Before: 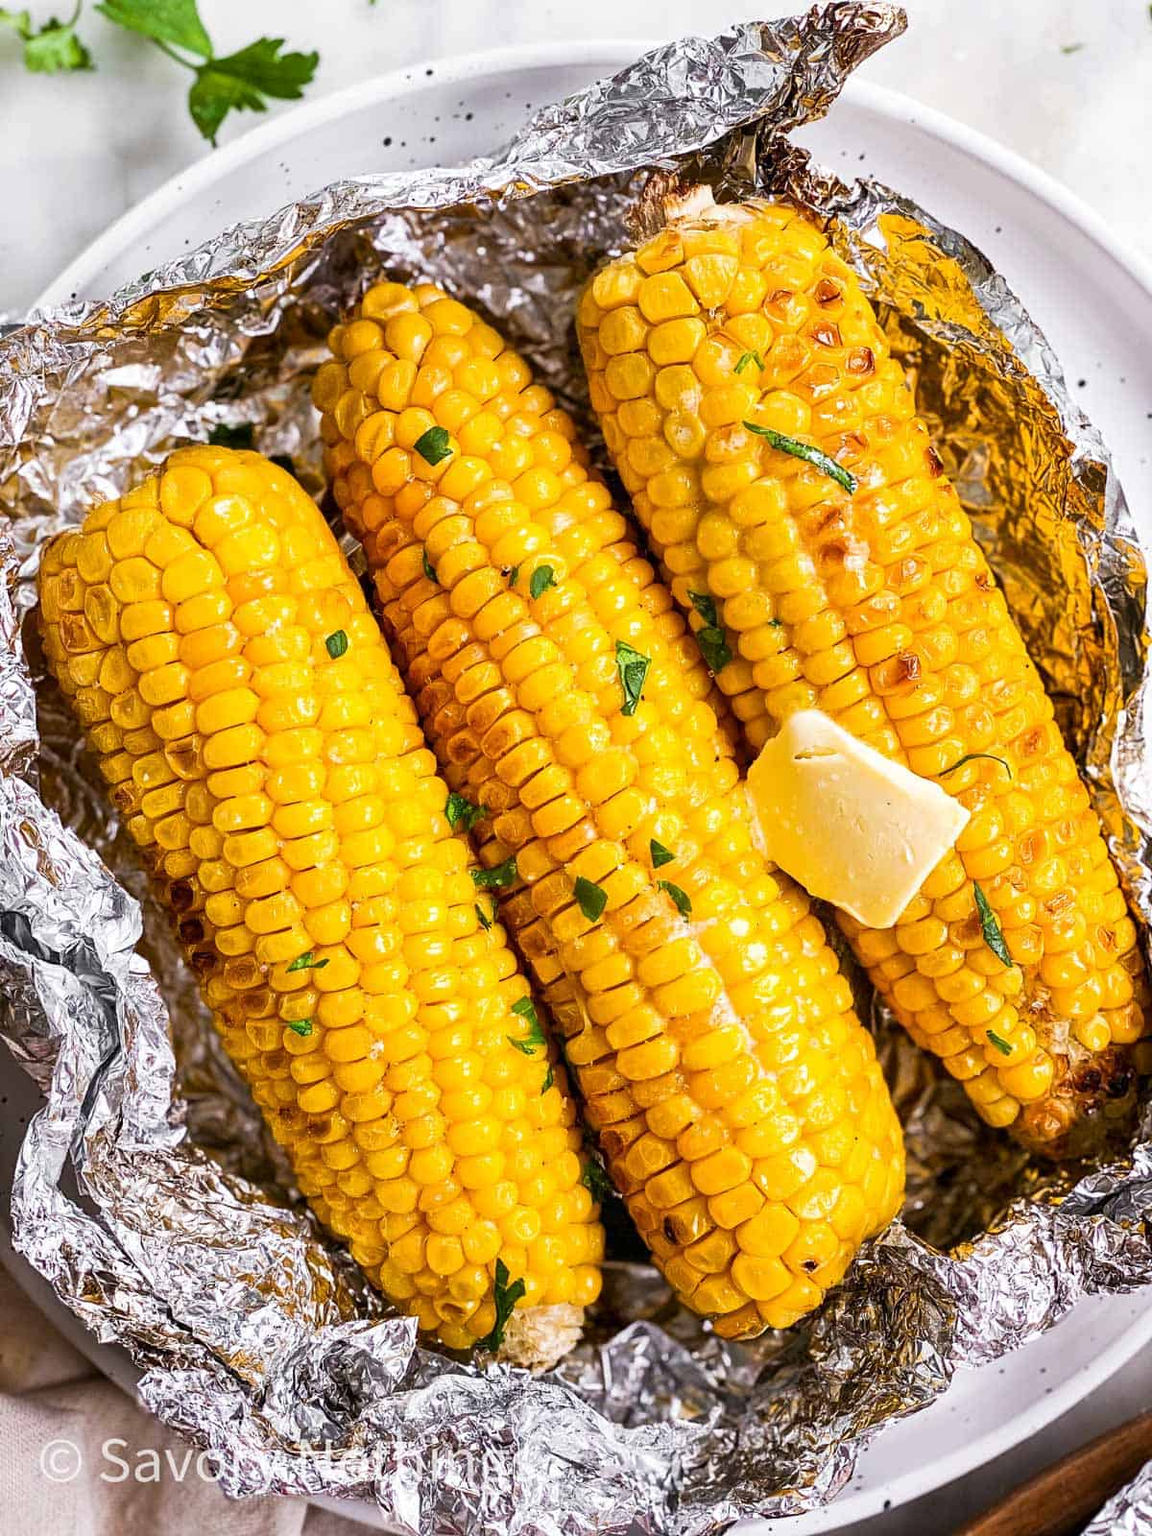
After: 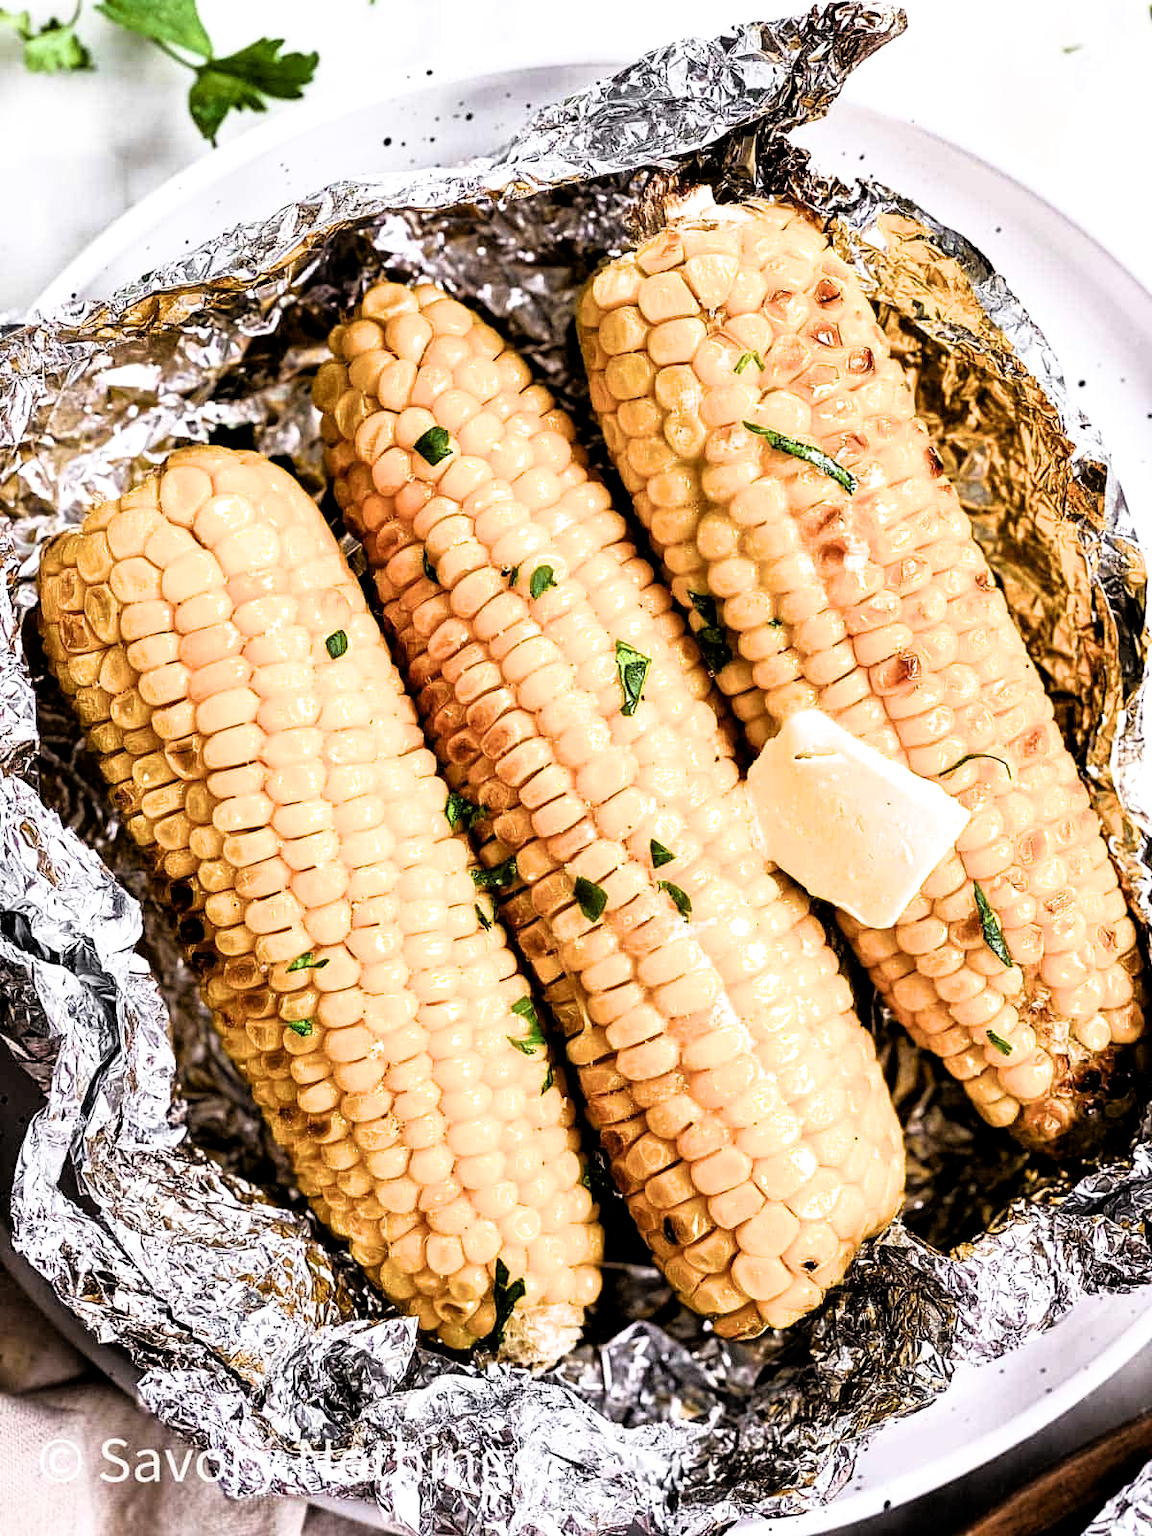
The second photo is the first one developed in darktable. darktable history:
filmic rgb: black relative exposure -3.62 EV, white relative exposure 2.16 EV, hardness 3.64
